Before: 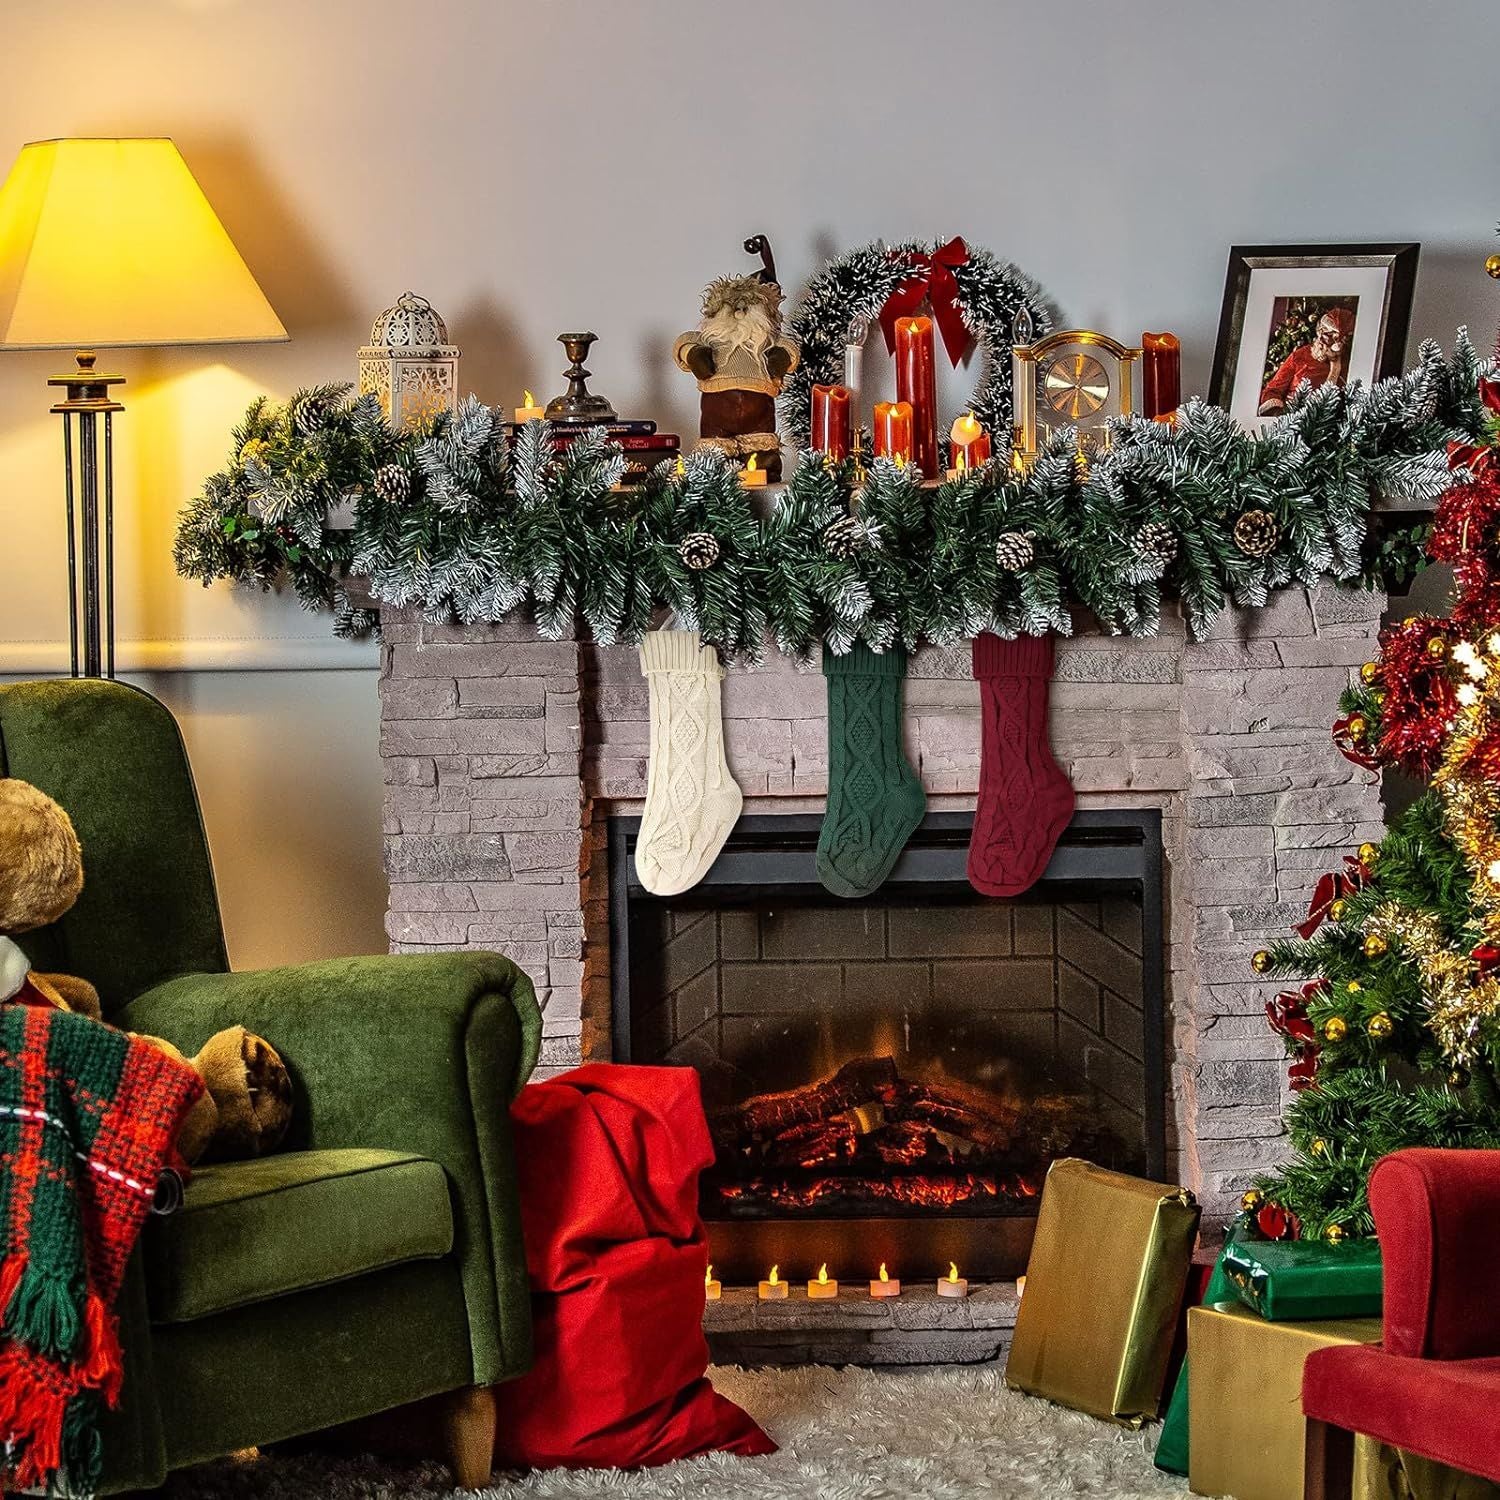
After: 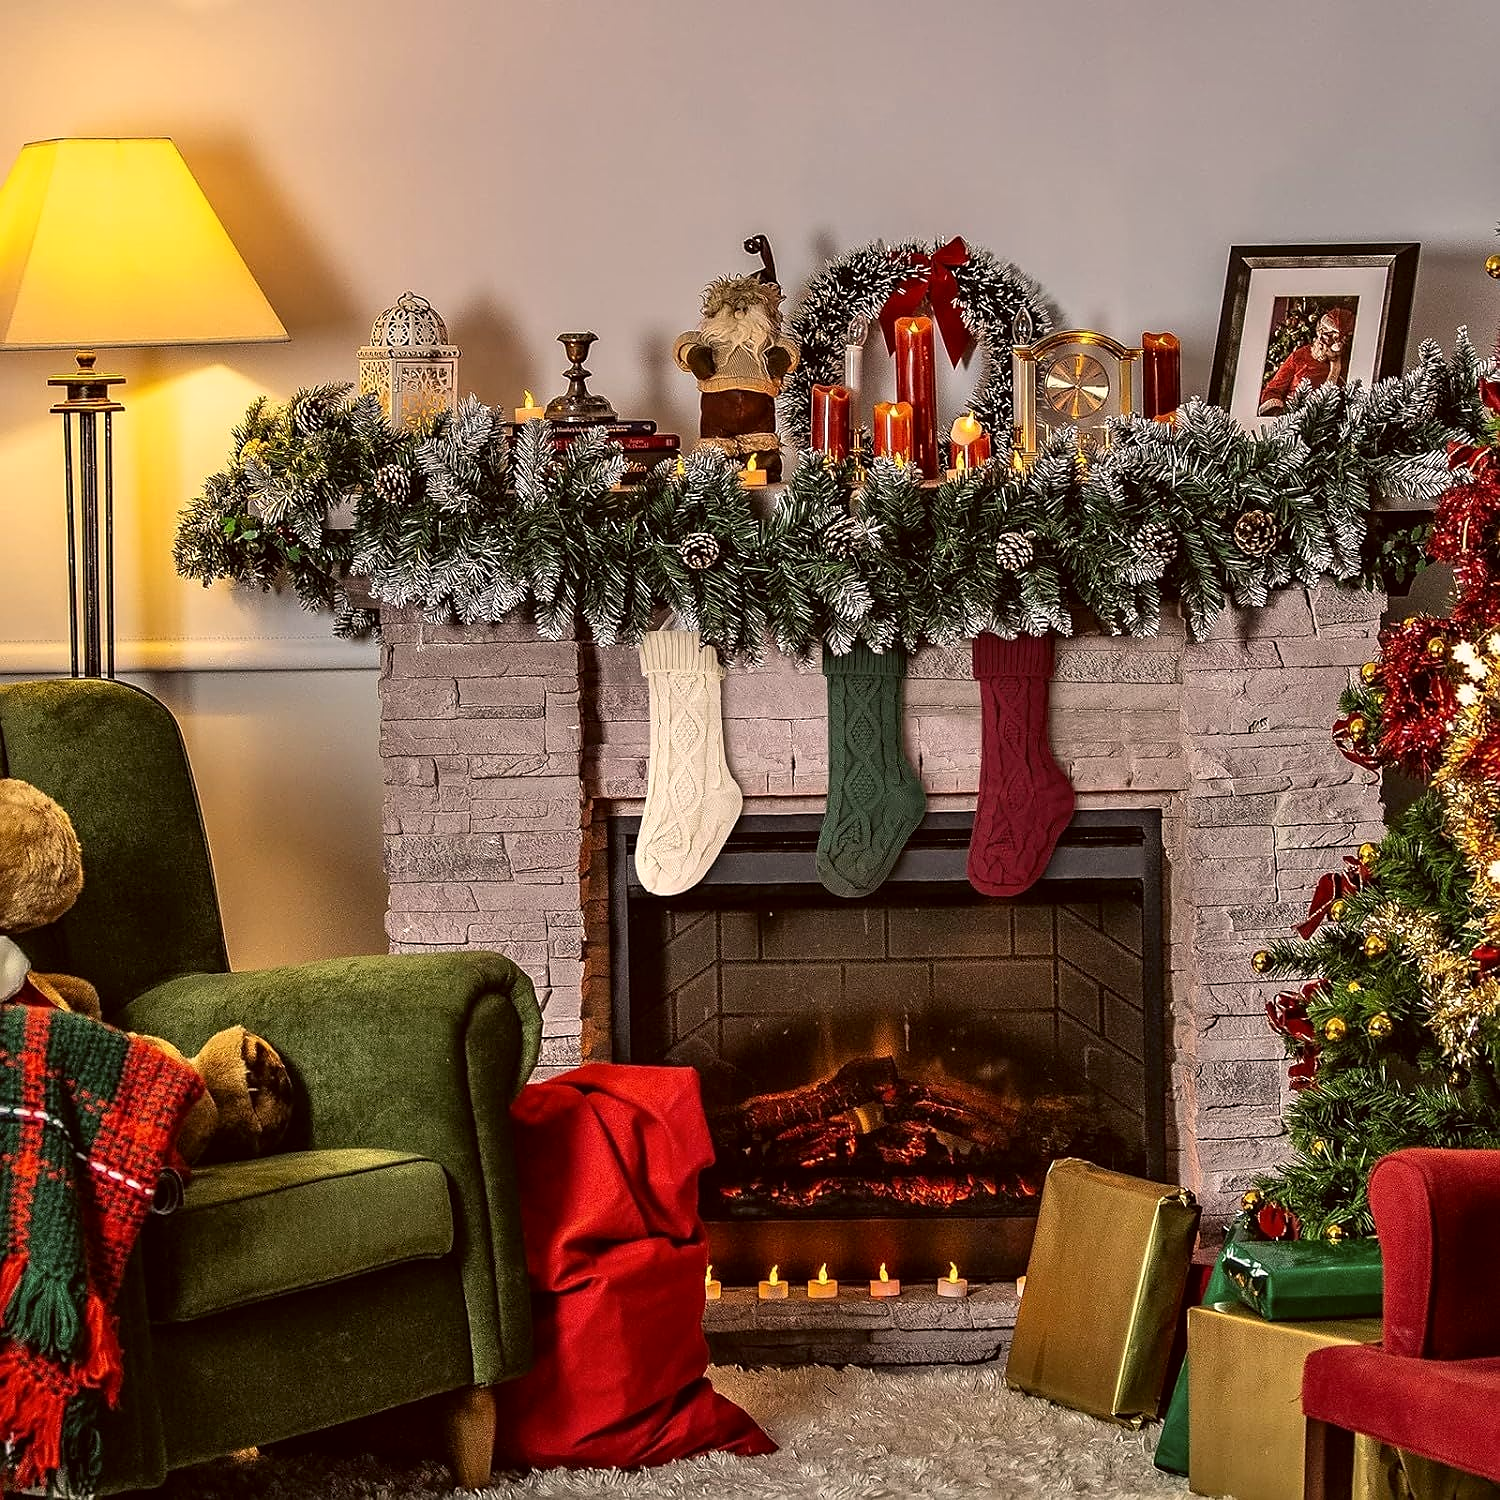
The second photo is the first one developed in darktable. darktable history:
sharpen: radius 0.984, amount 0.61
color correction: highlights a* 6.7, highlights b* 7.84, shadows a* 5.36, shadows b* 7, saturation 0.903
